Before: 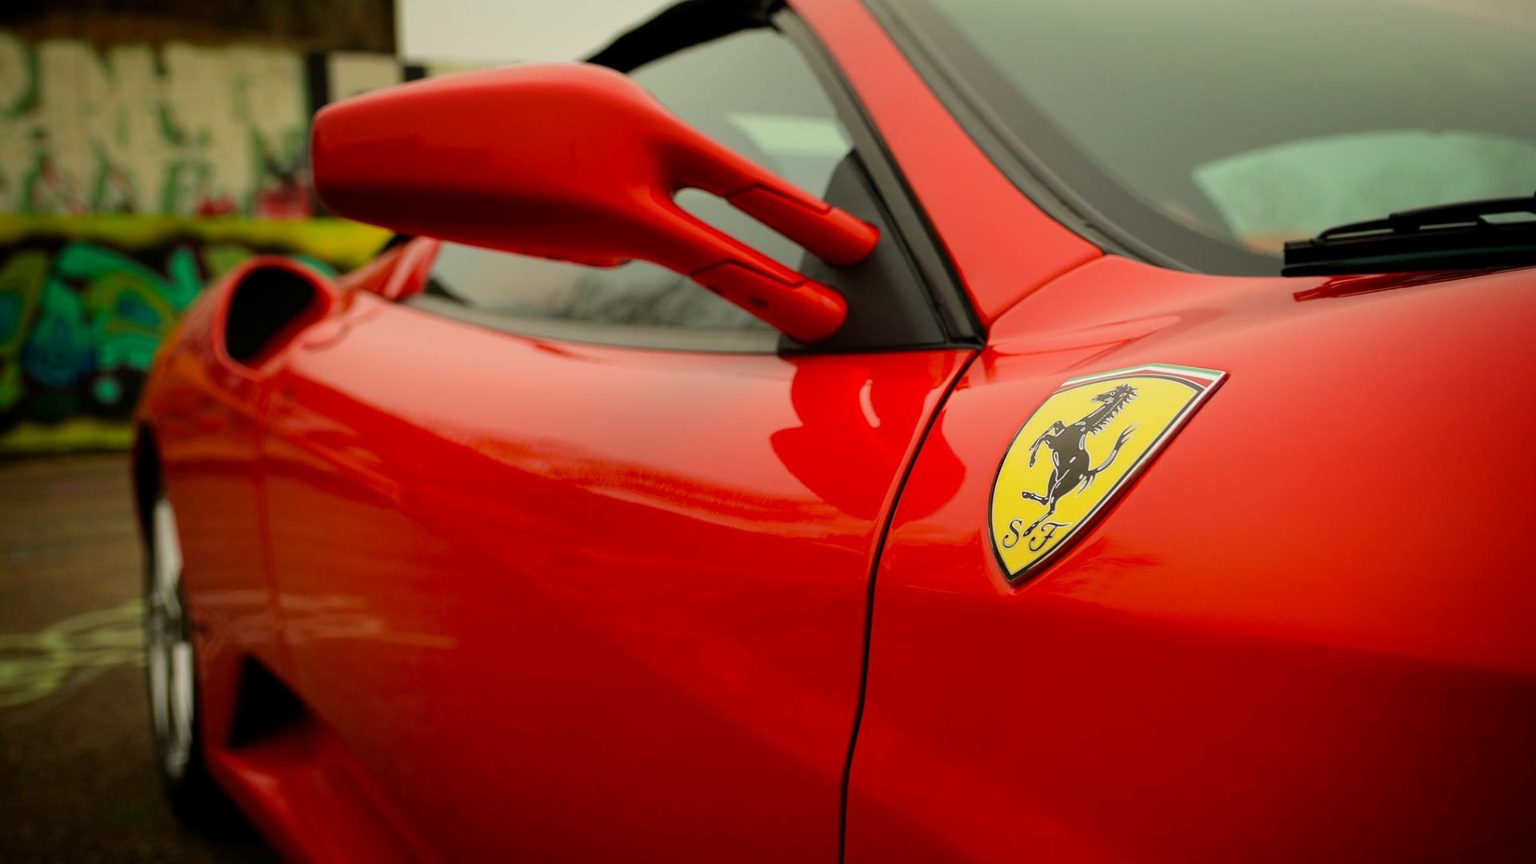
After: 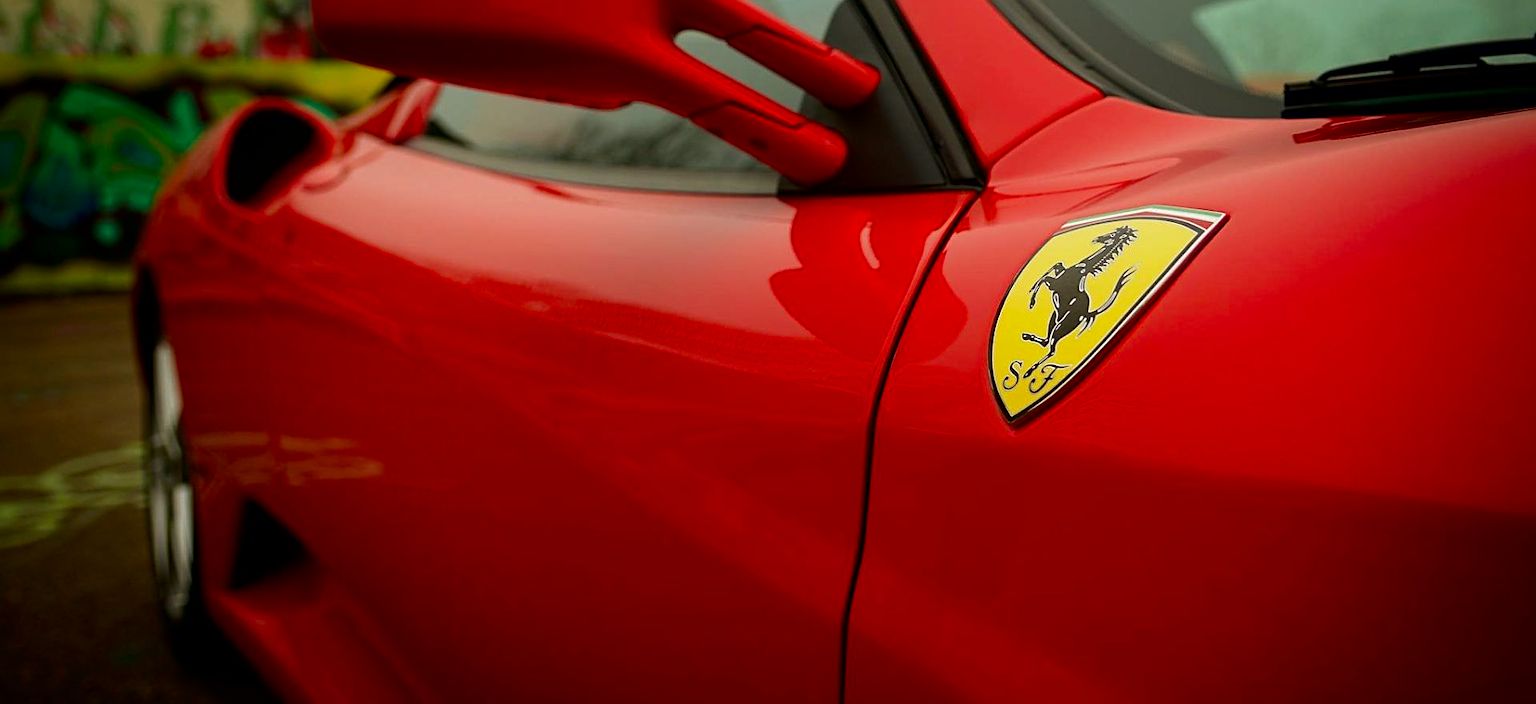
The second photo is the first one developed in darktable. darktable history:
haze removal: strength 0.12, distance 0.25, compatibility mode true, adaptive false
contrast brightness saturation: contrast 0.07, brightness -0.13, saturation 0.06
sharpen: on, module defaults
crop and rotate: top 18.507%
